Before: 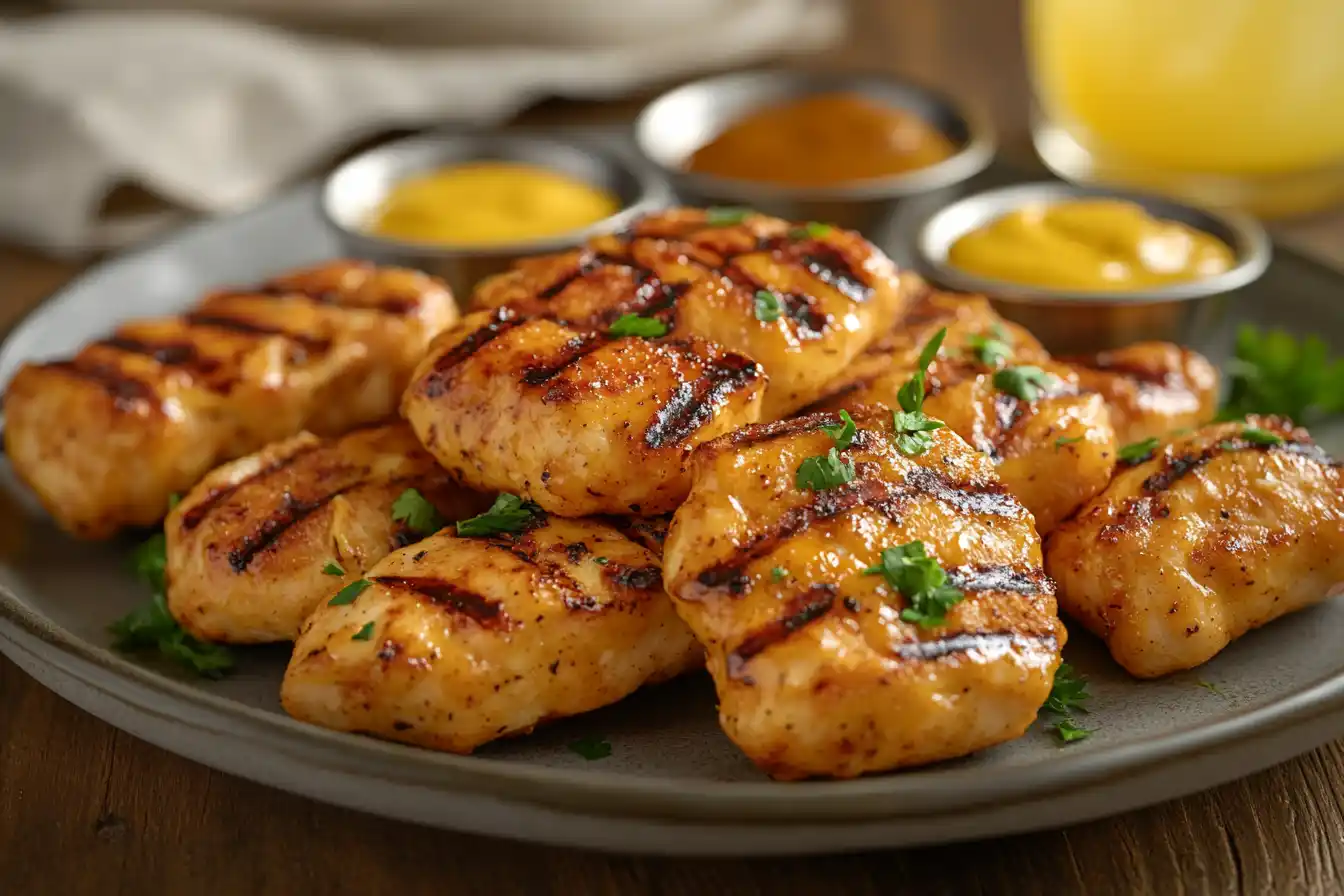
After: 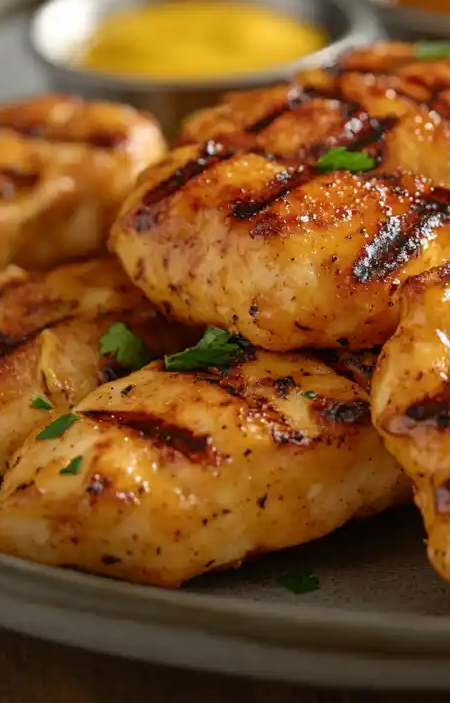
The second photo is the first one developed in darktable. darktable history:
crop and rotate: left 21.77%, top 18.528%, right 44.676%, bottom 2.997%
